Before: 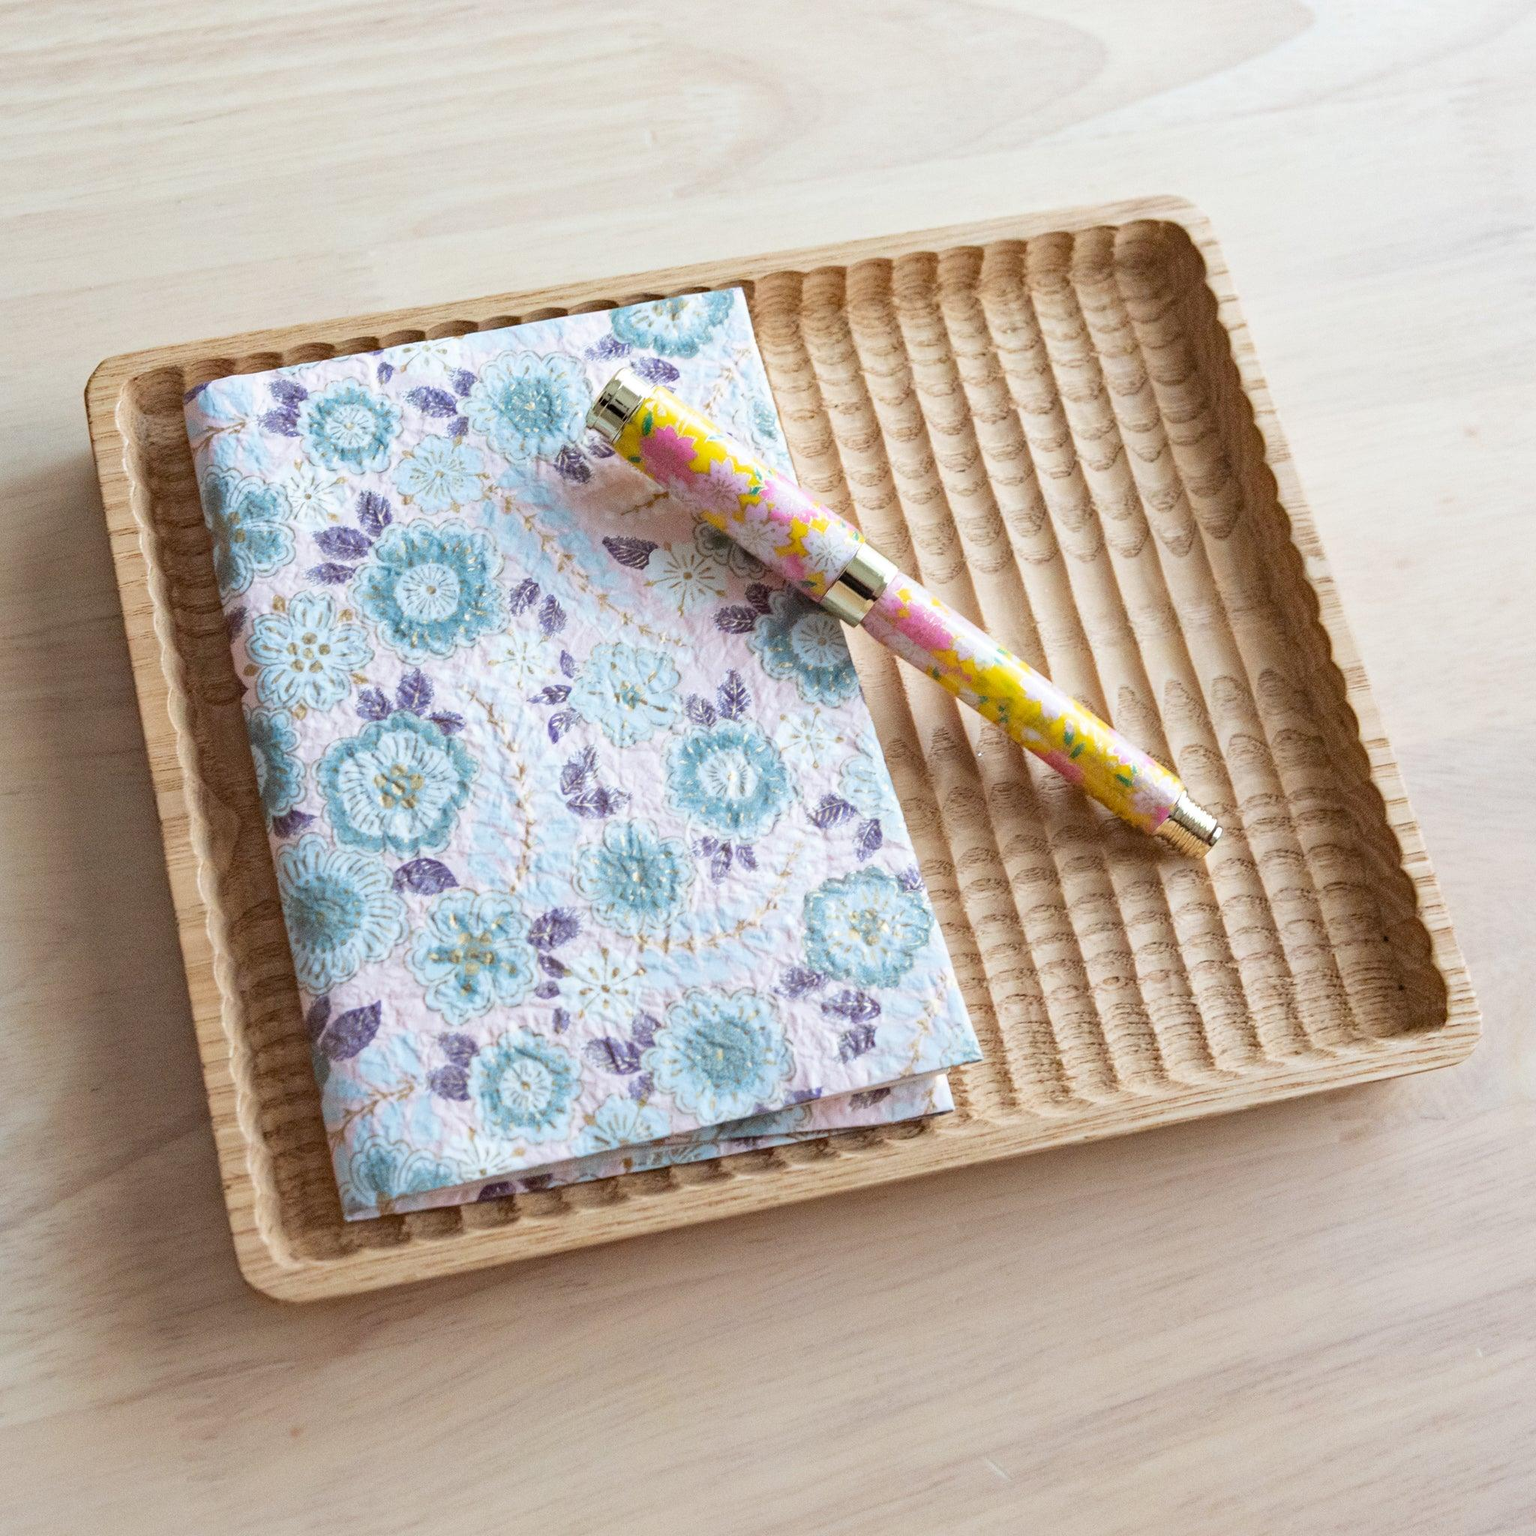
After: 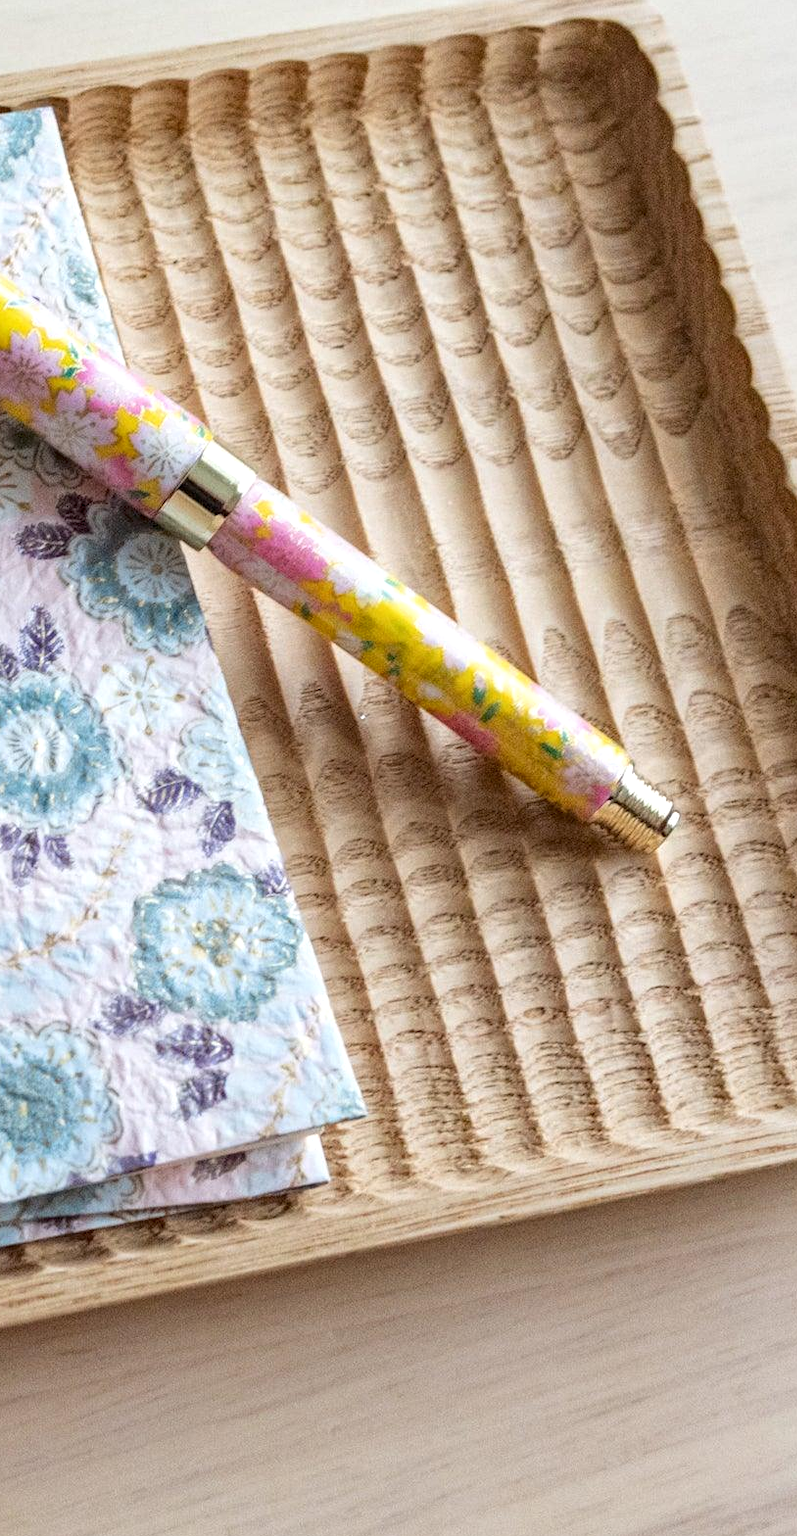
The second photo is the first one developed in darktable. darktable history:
crop: left 45.721%, top 13.393%, right 14.118%, bottom 10.01%
local contrast: detail 130%
